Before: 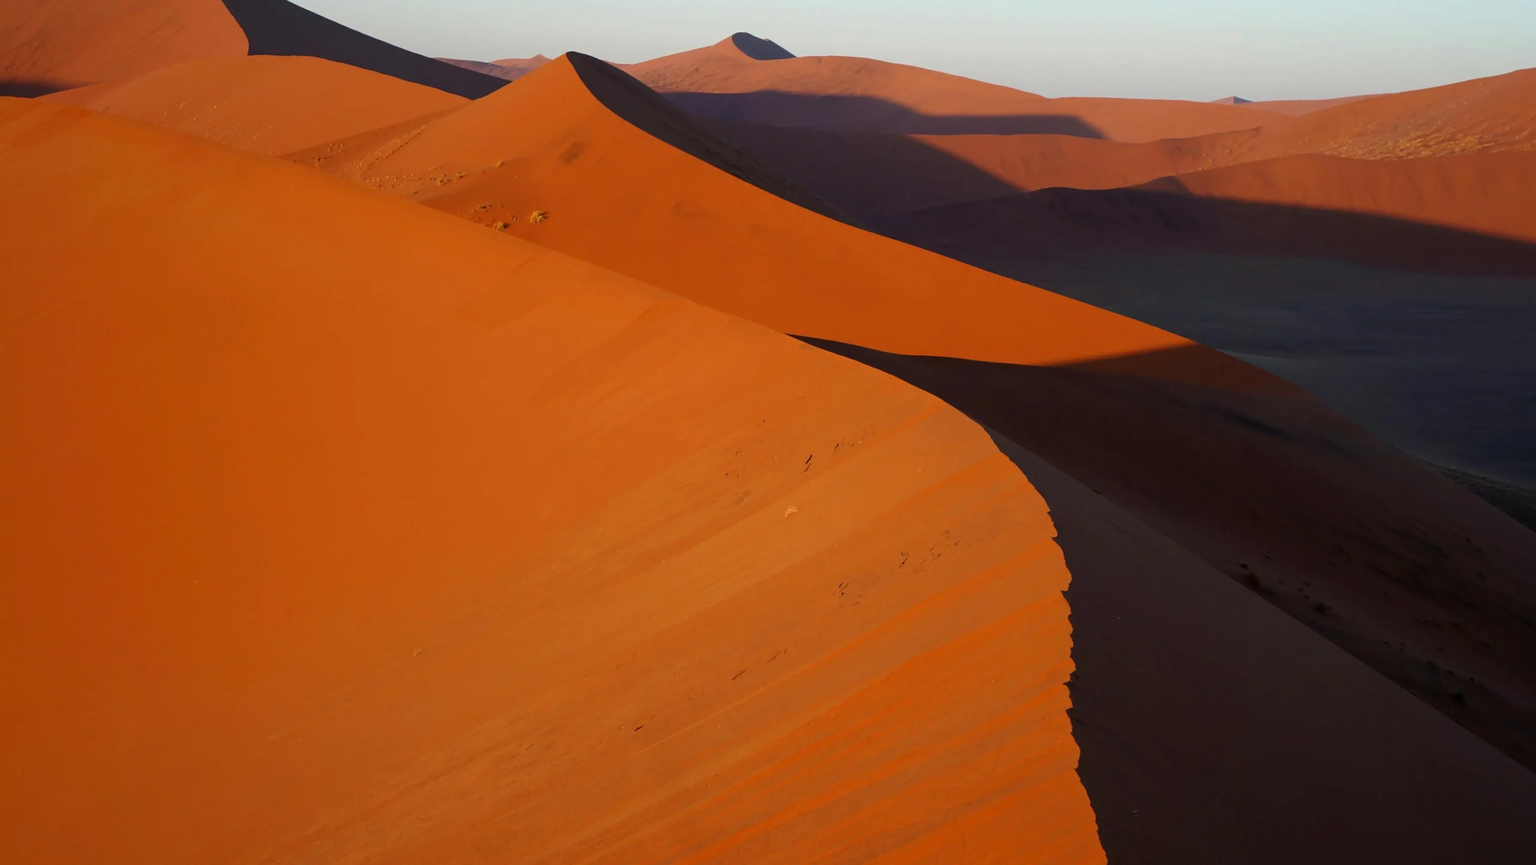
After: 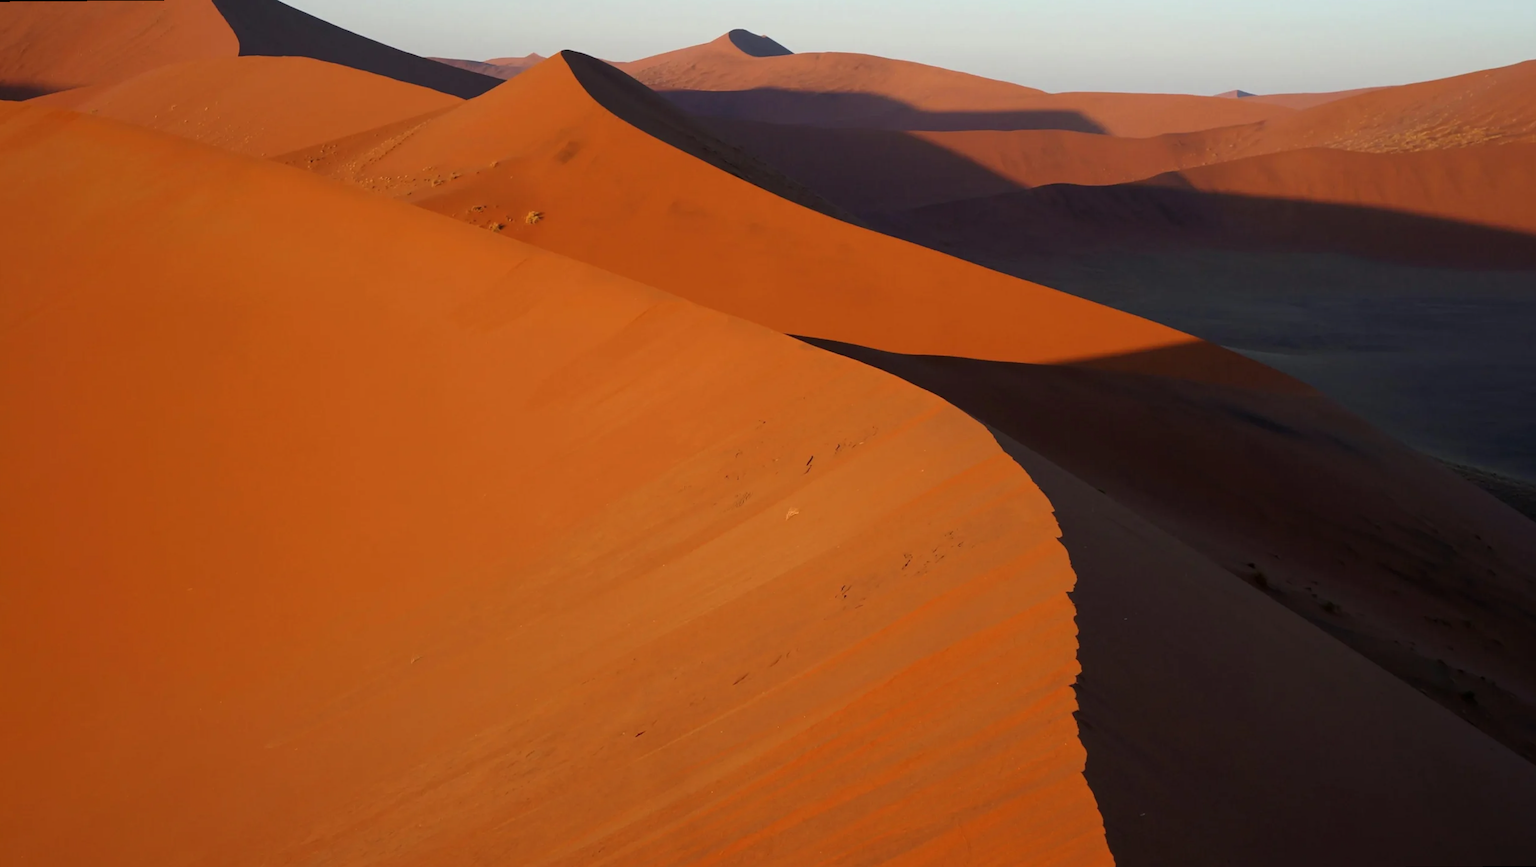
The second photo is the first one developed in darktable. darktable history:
contrast brightness saturation: saturation -0.05
rotate and perspective: rotation -0.45°, automatic cropping original format, crop left 0.008, crop right 0.992, crop top 0.012, crop bottom 0.988
